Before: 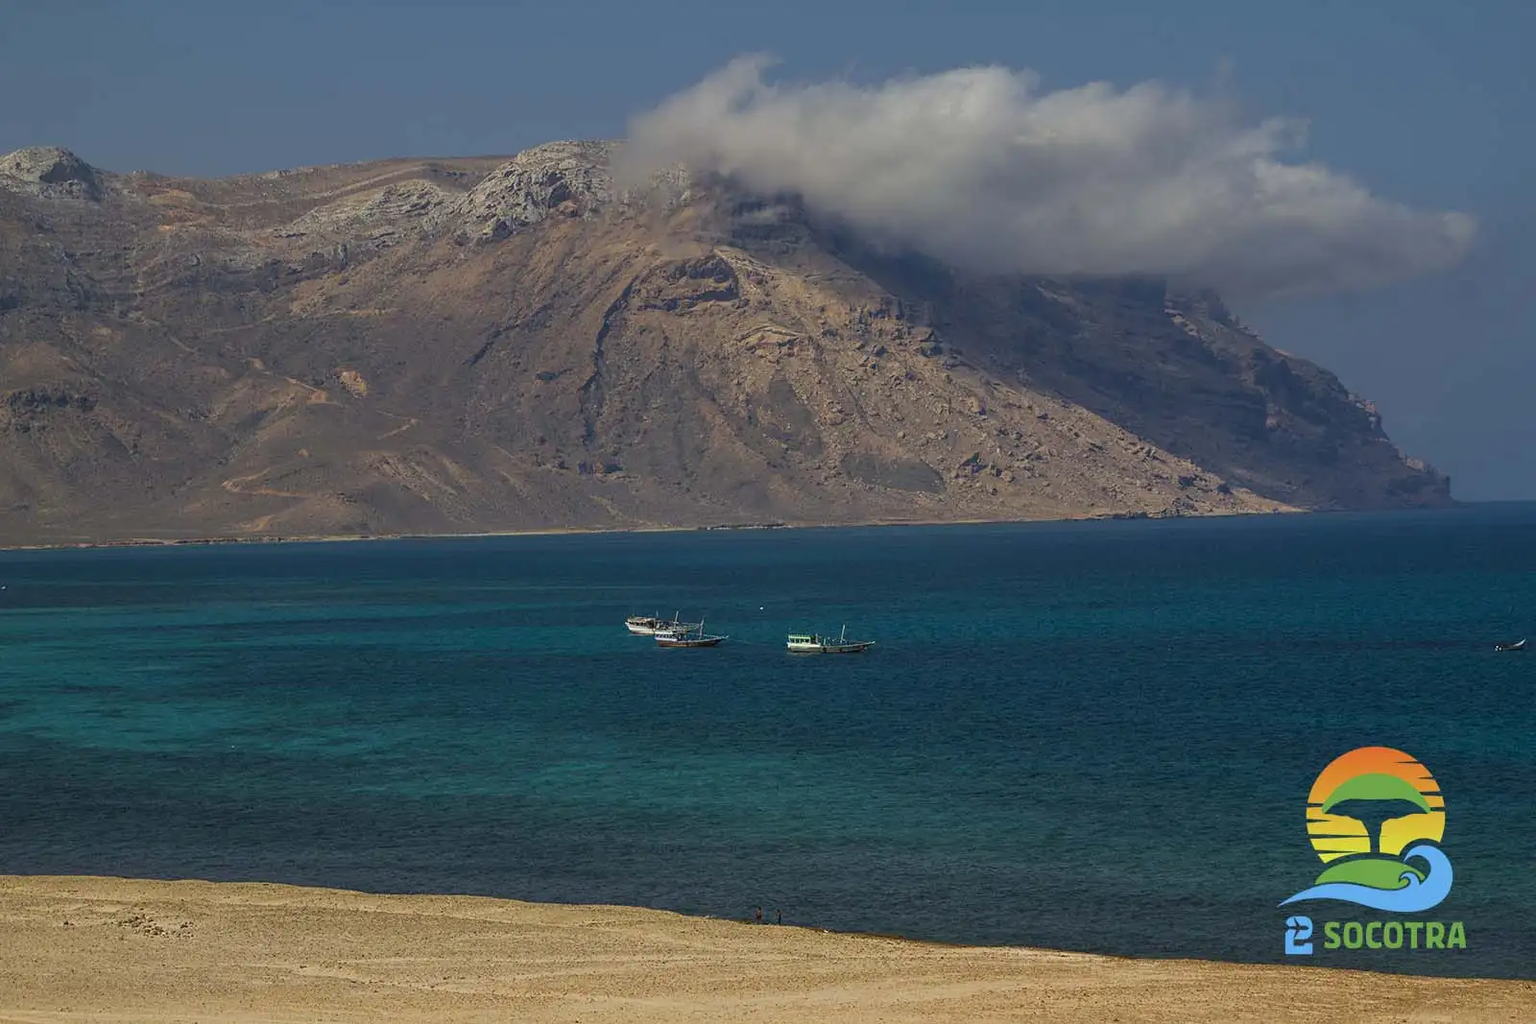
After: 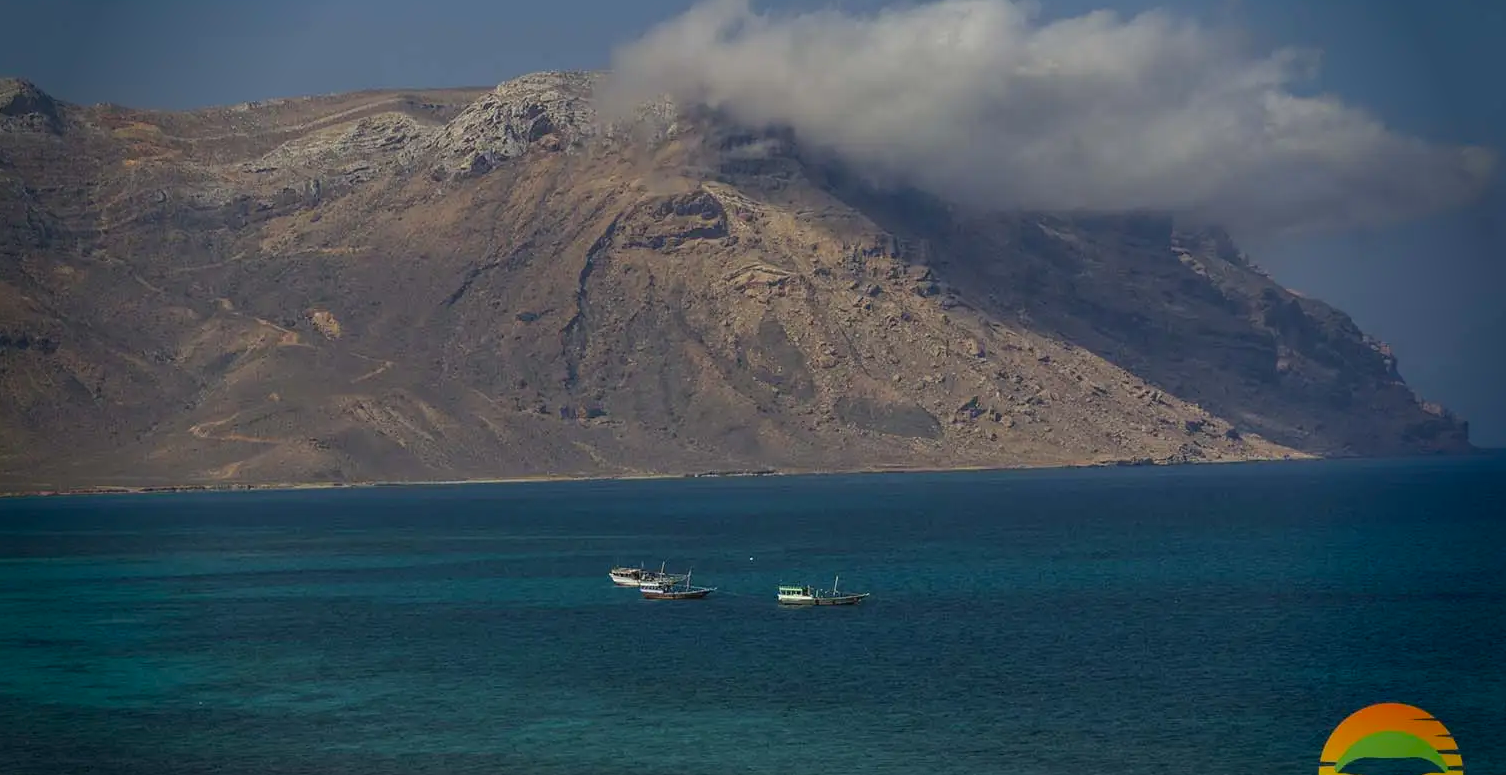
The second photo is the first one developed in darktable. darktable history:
vignetting: fall-off start 75.86%, fall-off radius 26.49%, saturation 0.372, width/height ratio 0.975
crop: left 2.629%, top 7.104%, right 3.236%, bottom 20.205%
